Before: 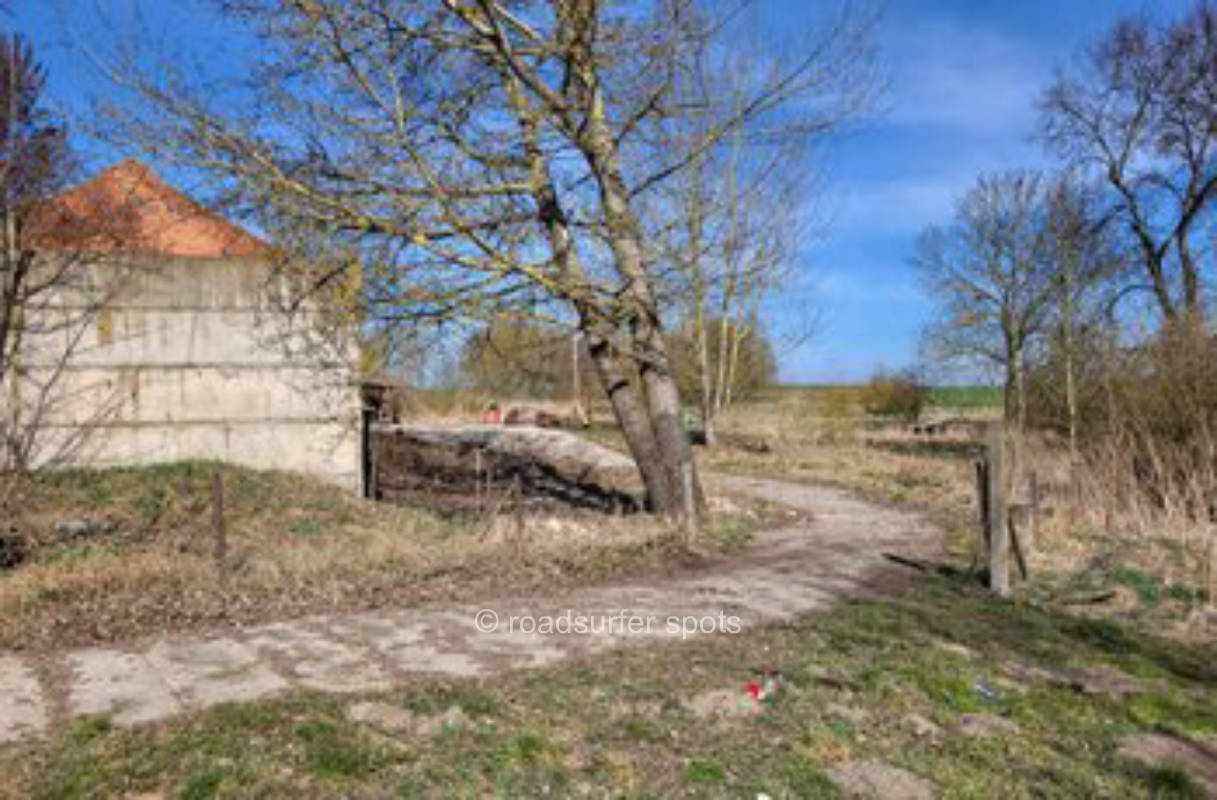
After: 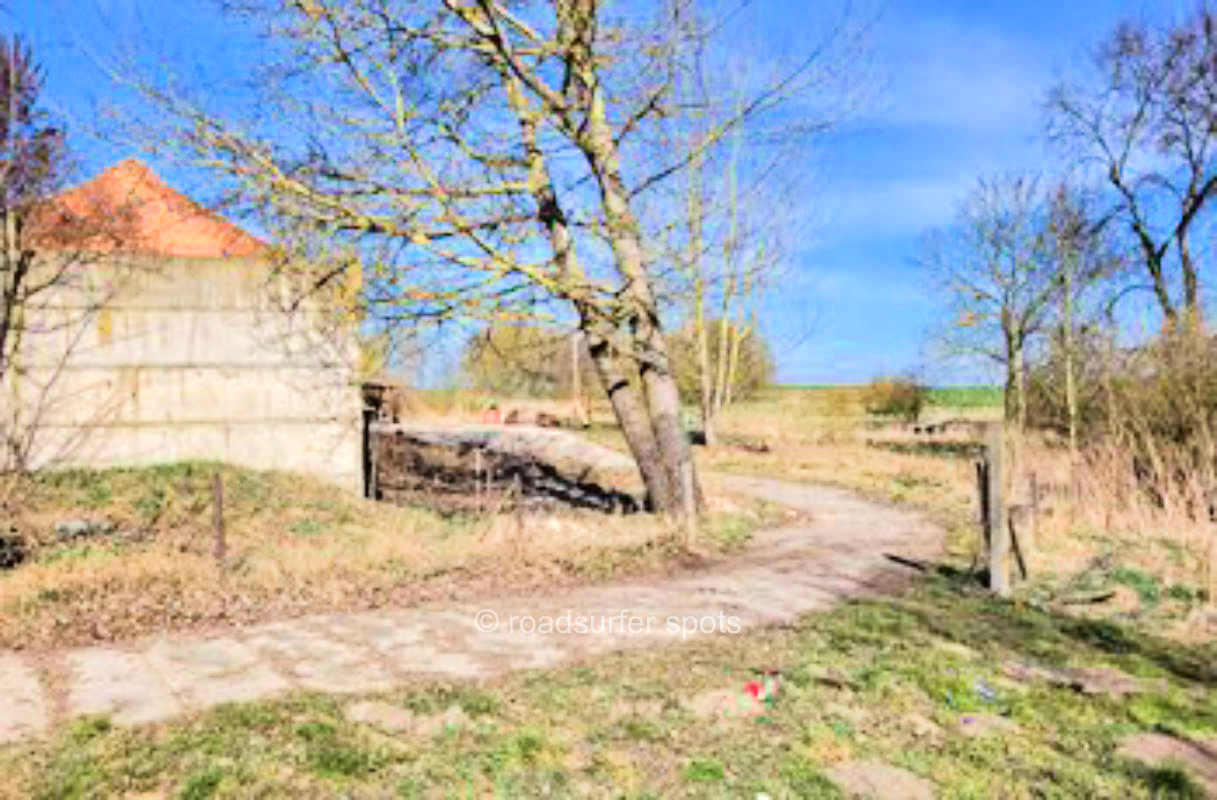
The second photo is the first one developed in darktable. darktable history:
local contrast: mode bilateral grid, contrast 20, coarseness 50, detail 119%, midtone range 0.2
velvia: on, module defaults
tone equalizer: -7 EV 0.145 EV, -6 EV 0.619 EV, -5 EV 1.18 EV, -4 EV 1.33 EV, -3 EV 1.14 EV, -2 EV 0.6 EV, -1 EV 0.156 EV, edges refinement/feathering 500, mask exposure compensation -1.57 EV, preserve details no
